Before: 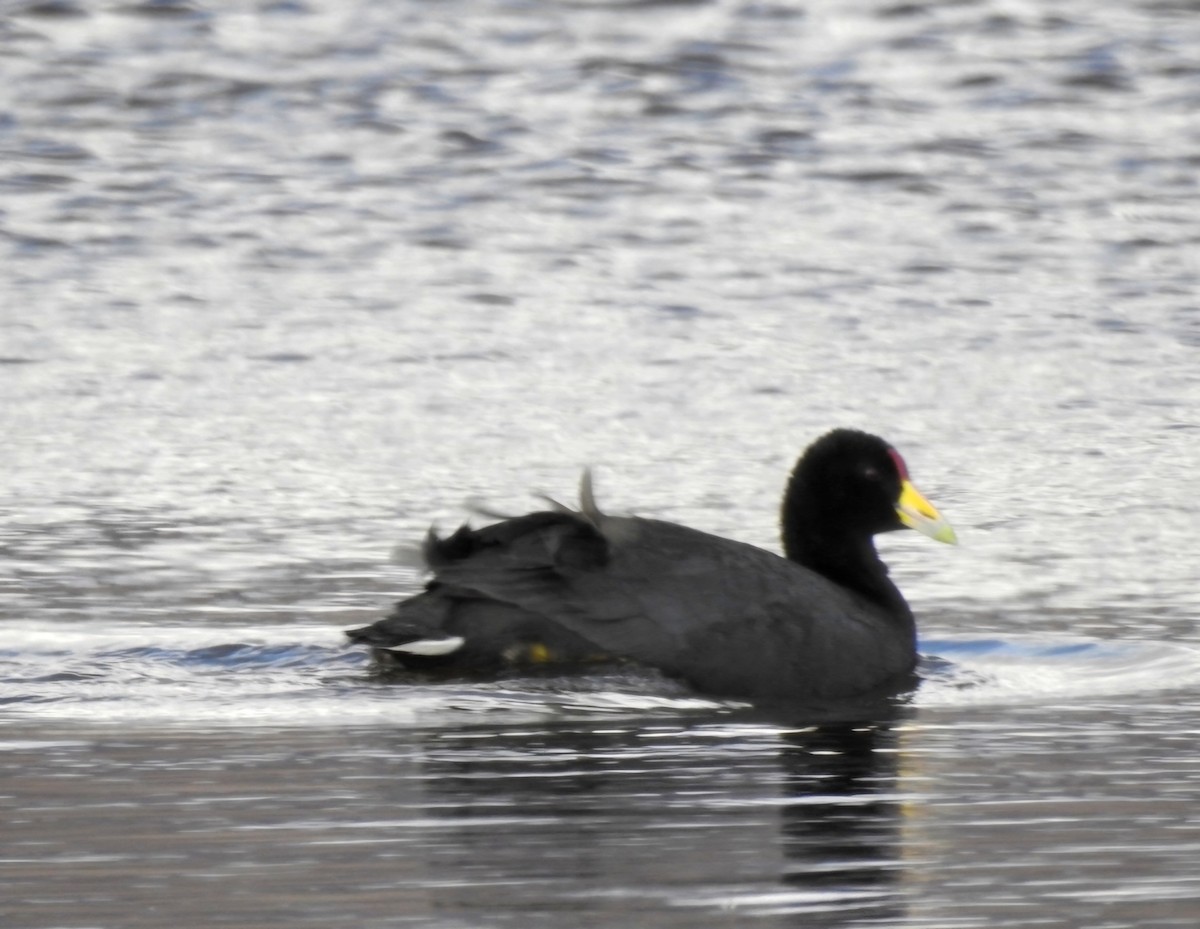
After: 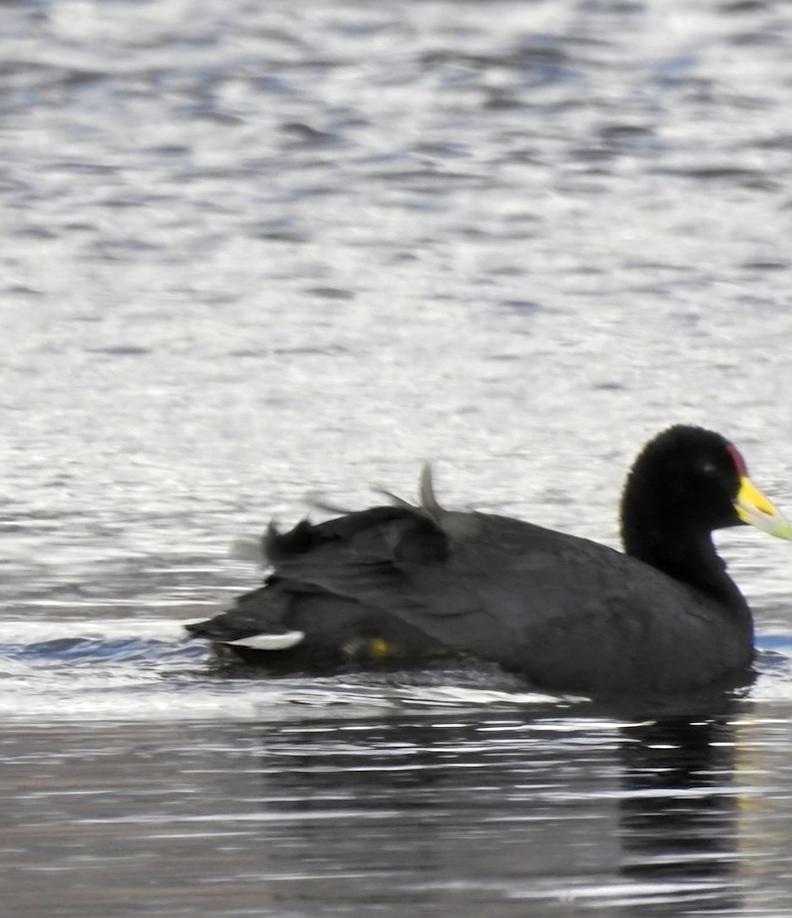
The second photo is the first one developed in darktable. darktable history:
sharpen: on, module defaults
rotate and perspective: rotation 0.174°, lens shift (vertical) 0.013, lens shift (horizontal) 0.019, shear 0.001, automatic cropping original format, crop left 0.007, crop right 0.991, crop top 0.016, crop bottom 0.997
crop and rotate: left 13.537%, right 19.796%
